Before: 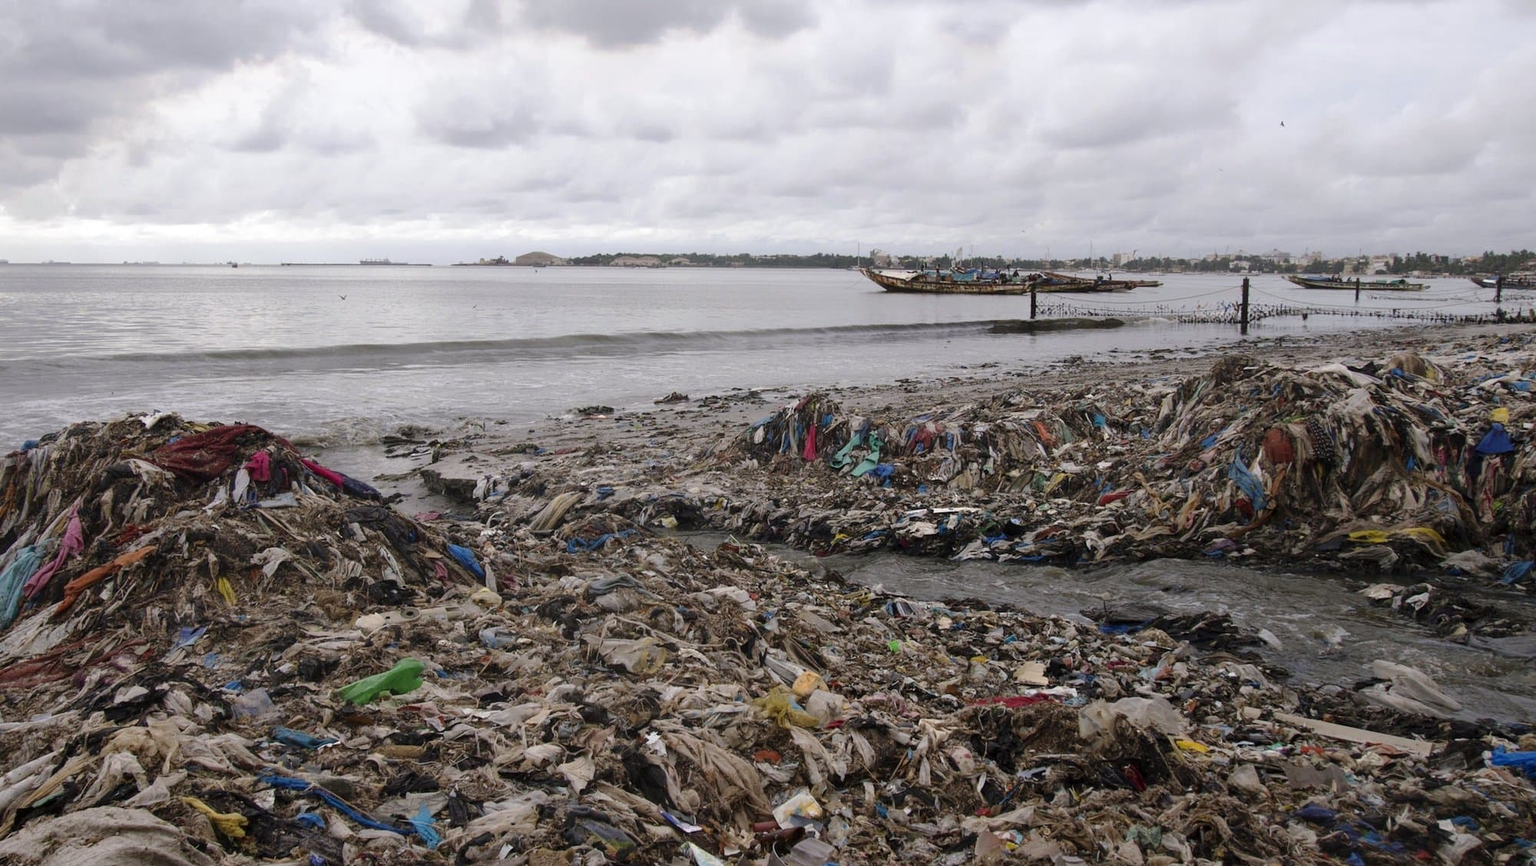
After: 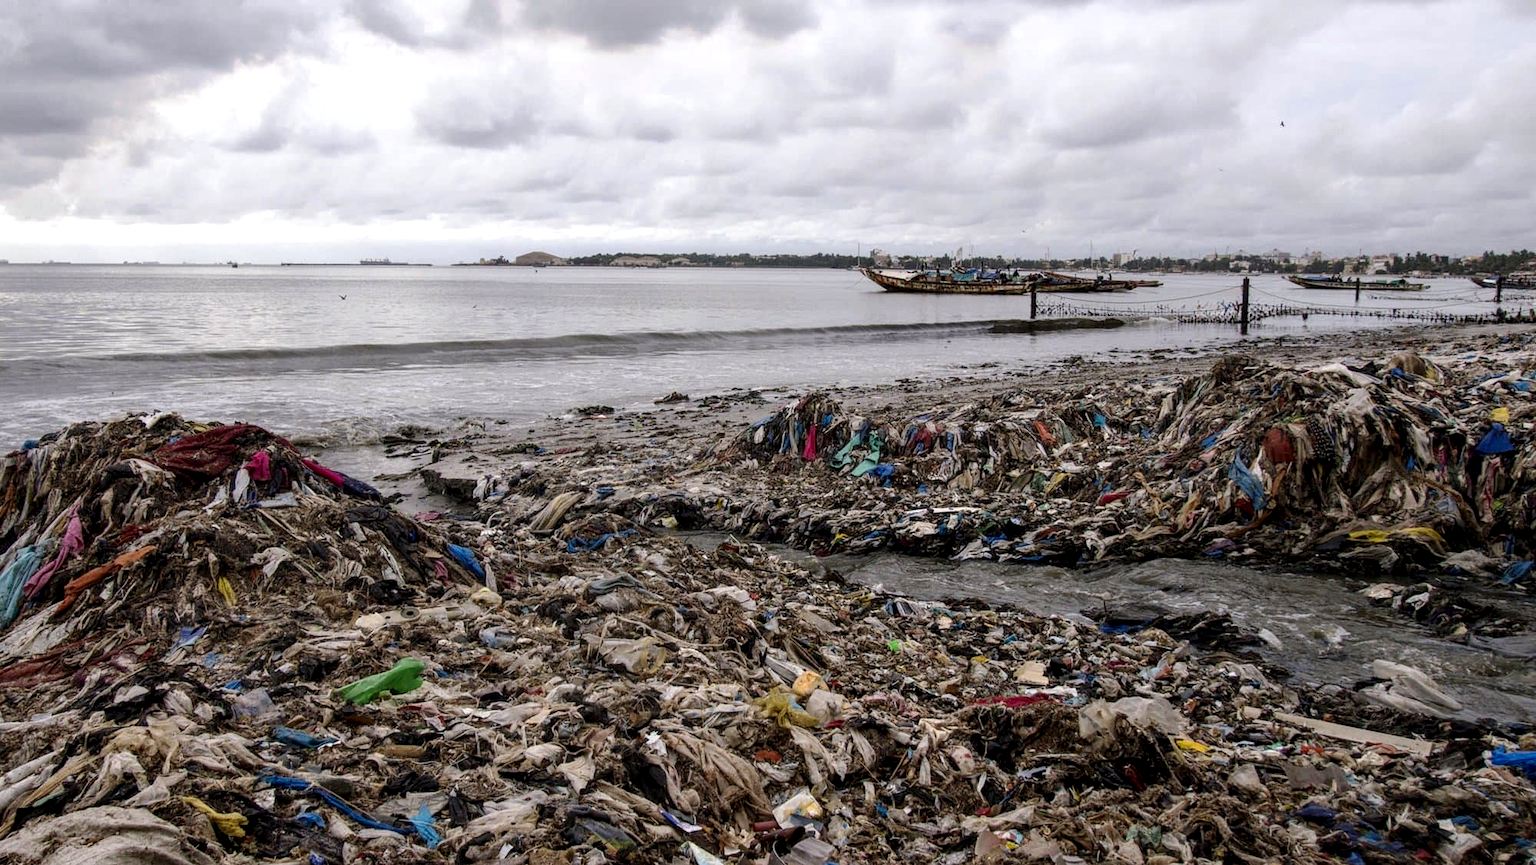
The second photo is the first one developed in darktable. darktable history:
local contrast: detail 150%
contrast brightness saturation: contrast 0.083, saturation 0.198
